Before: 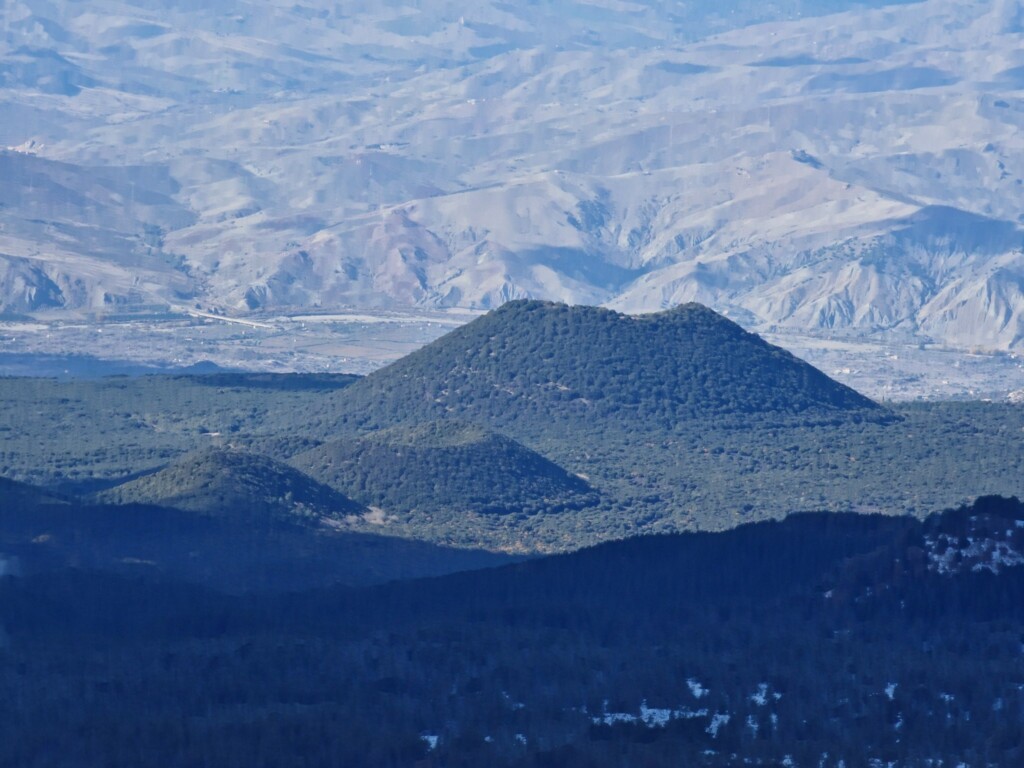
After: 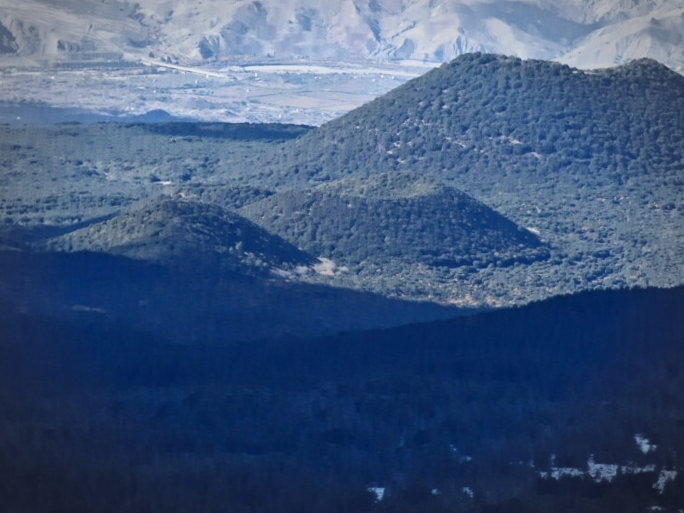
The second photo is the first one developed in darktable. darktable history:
vignetting: automatic ratio true
contrast brightness saturation: contrast 0.24, brightness 0.09
local contrast: mode bilateral grid, contrast 100, coarseness 100, detail 91%, midtone range 0.2
crop and rotate: angle -0.82°, left 3.85%, top 31.828%, right 27.992%
